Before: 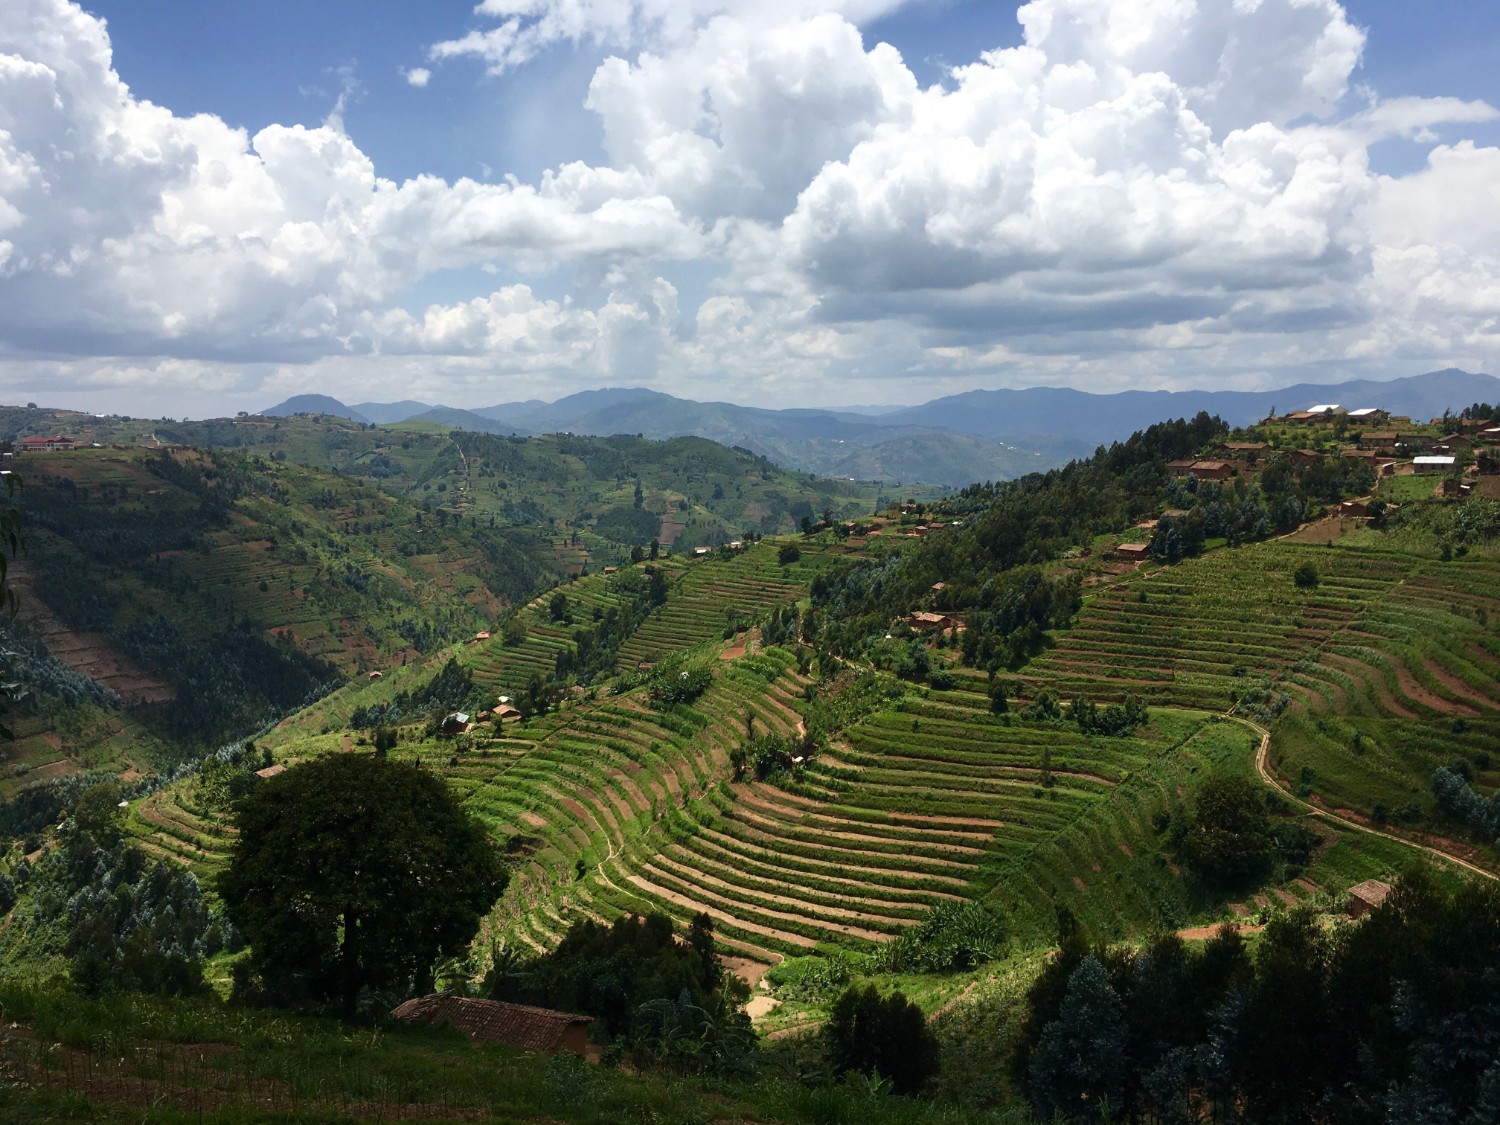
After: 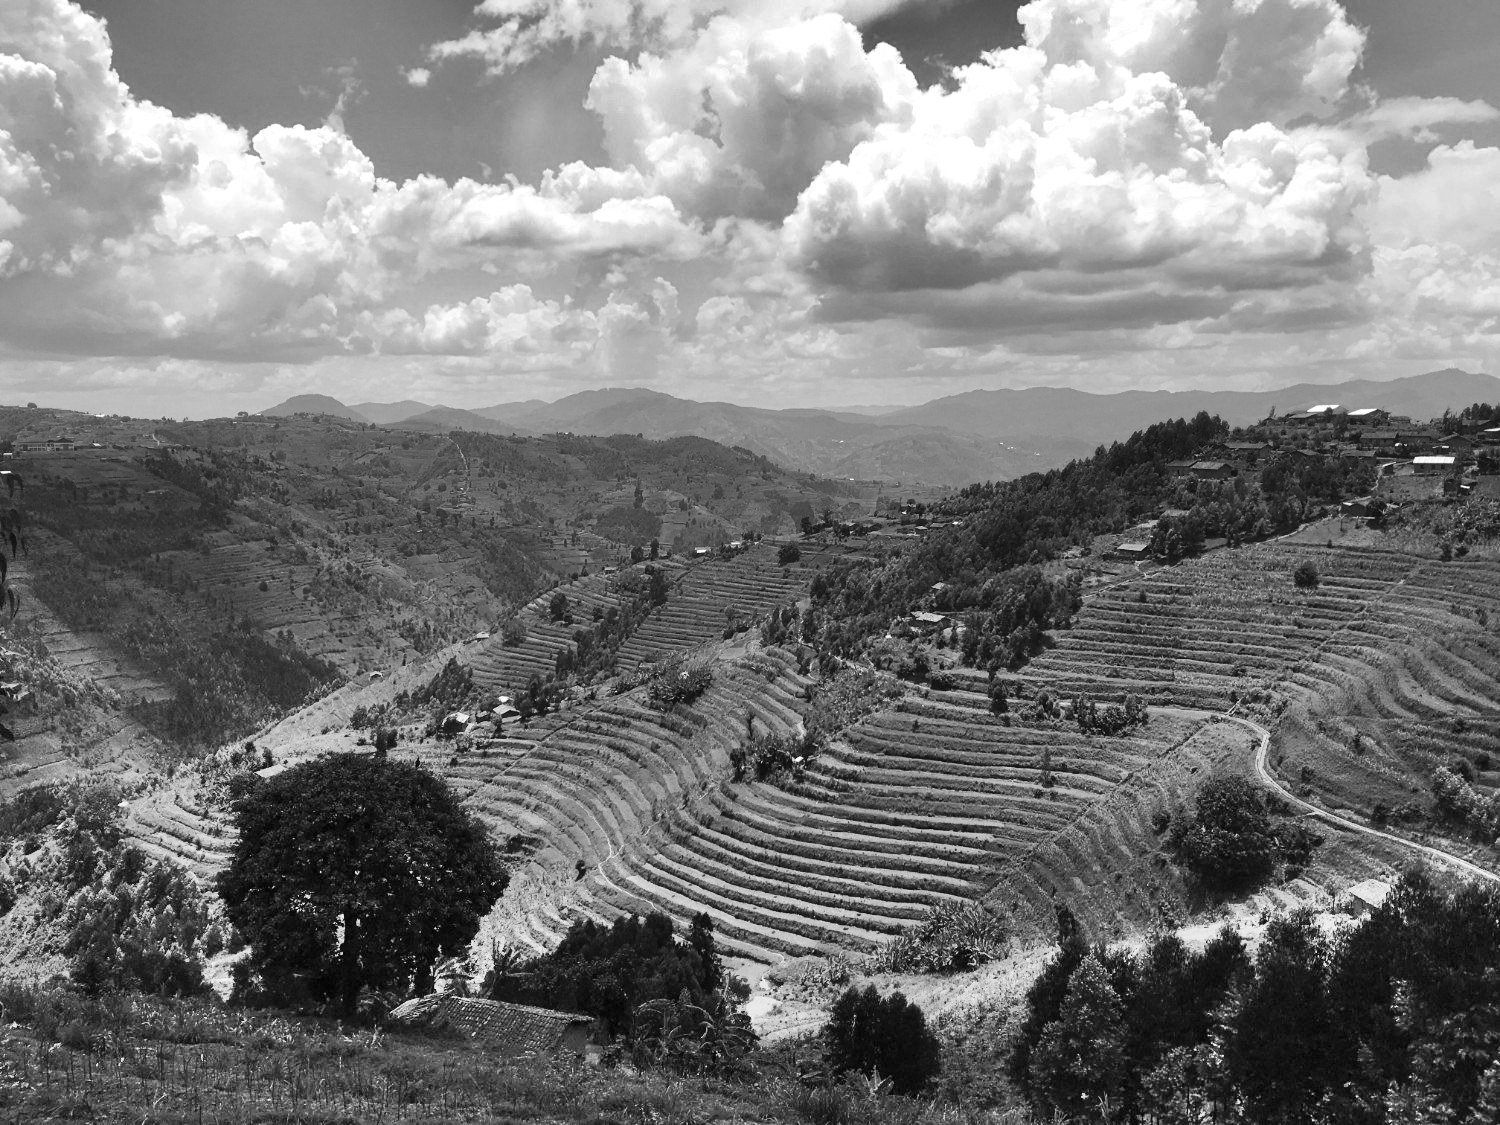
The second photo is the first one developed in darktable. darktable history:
color calibration: output gray [0.25, 0.35, 0.4, 0], x 0.383, y 0.372, temperature 3905.17 K
shadows and highlights: shadows 75, highlights -60.85, soften with gaussian
velvia: strength 27%
